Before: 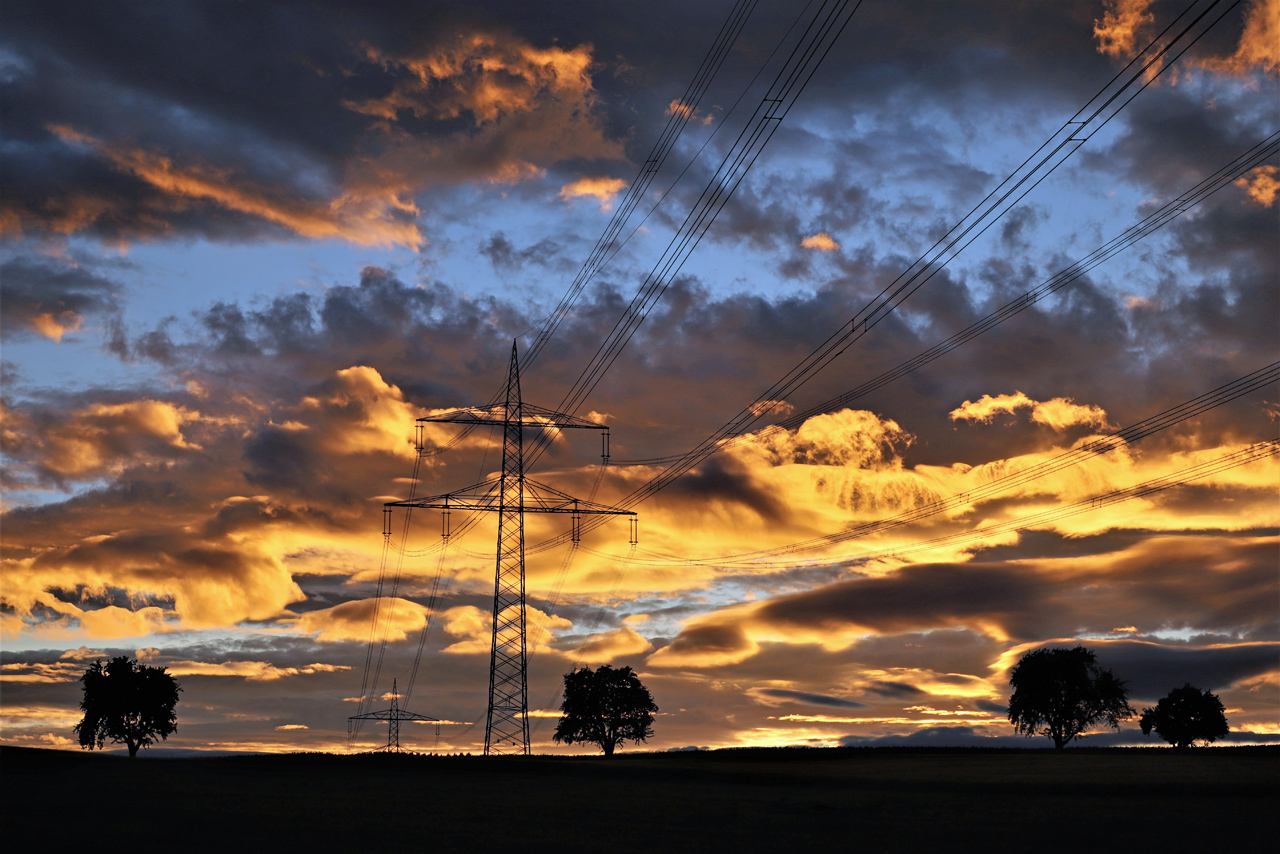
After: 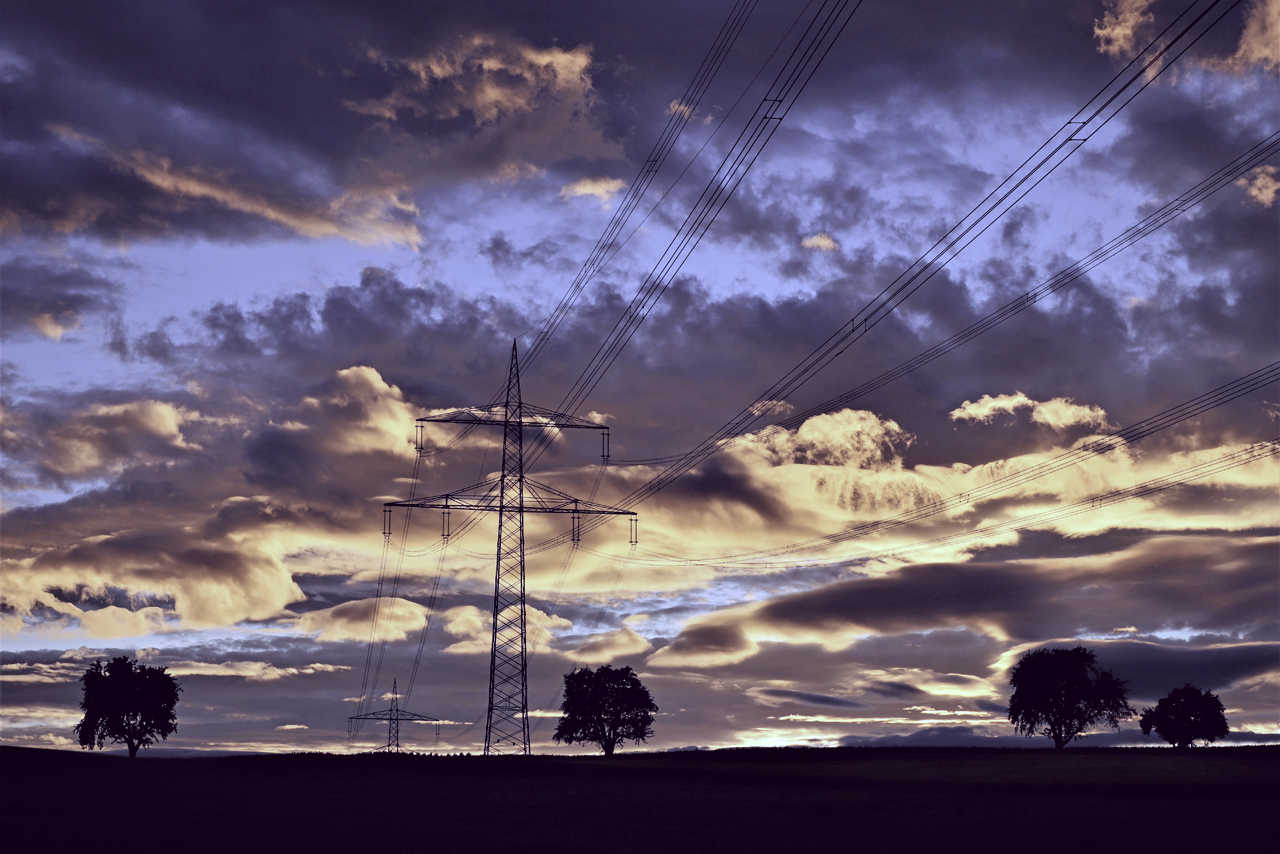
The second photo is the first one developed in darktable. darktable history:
white balance: red 0.98, blue 1.61
color correction: highlights a* -20.17, highlights b* 20.27, shadows a* 20.03, shadows b* -20.46, saturation 0.43
